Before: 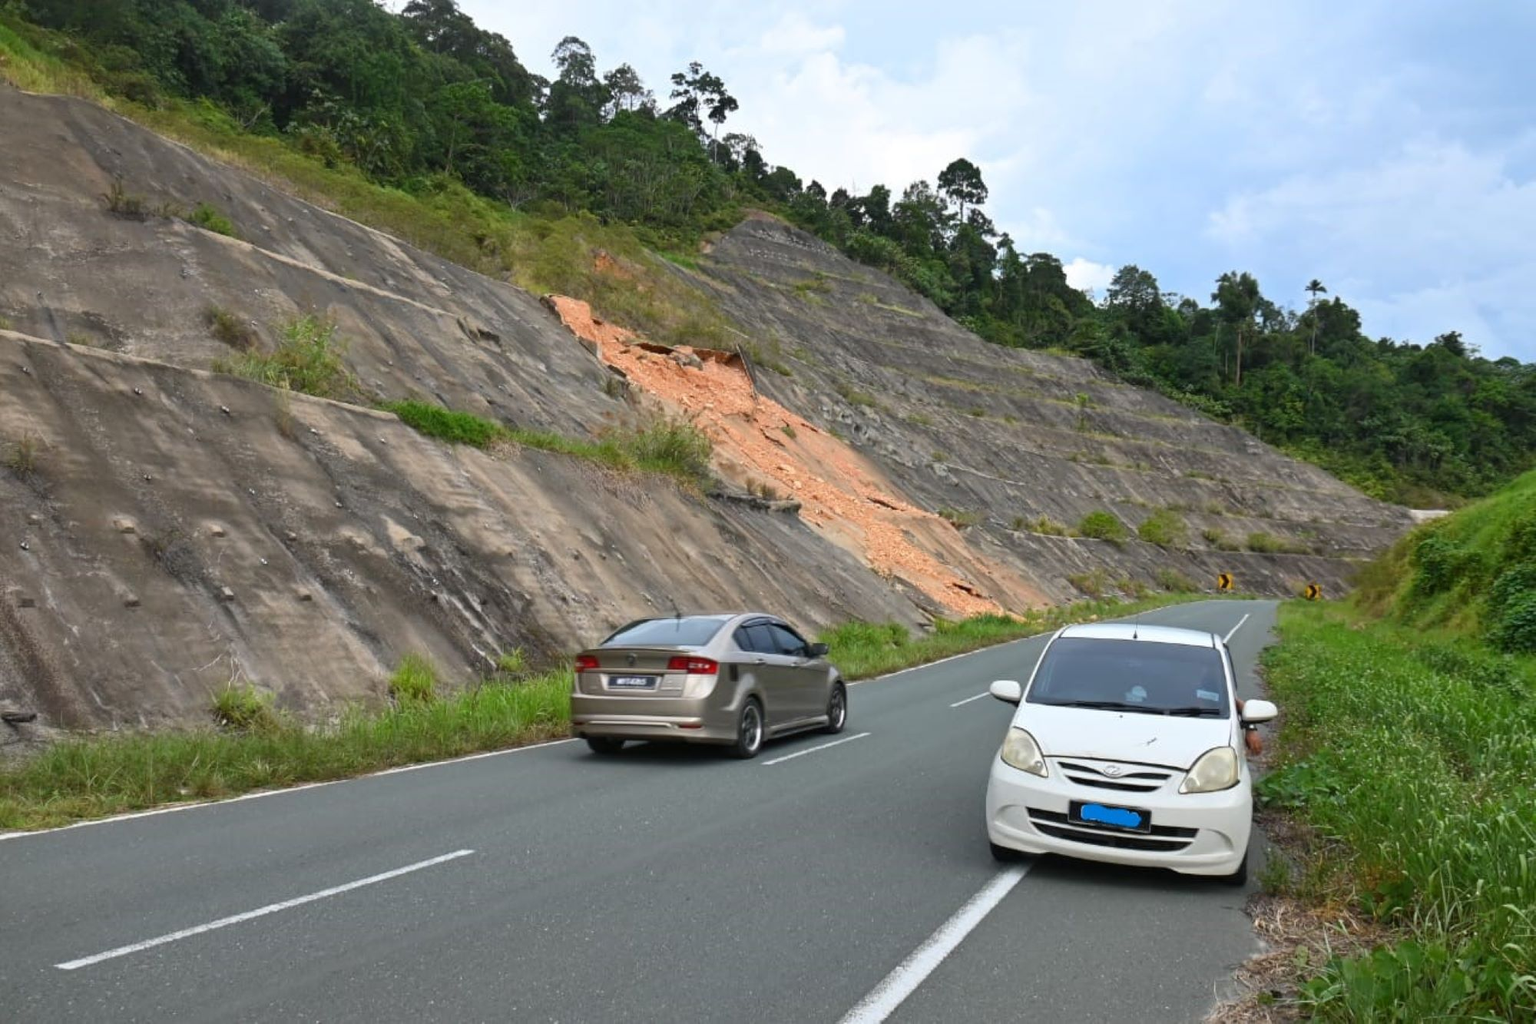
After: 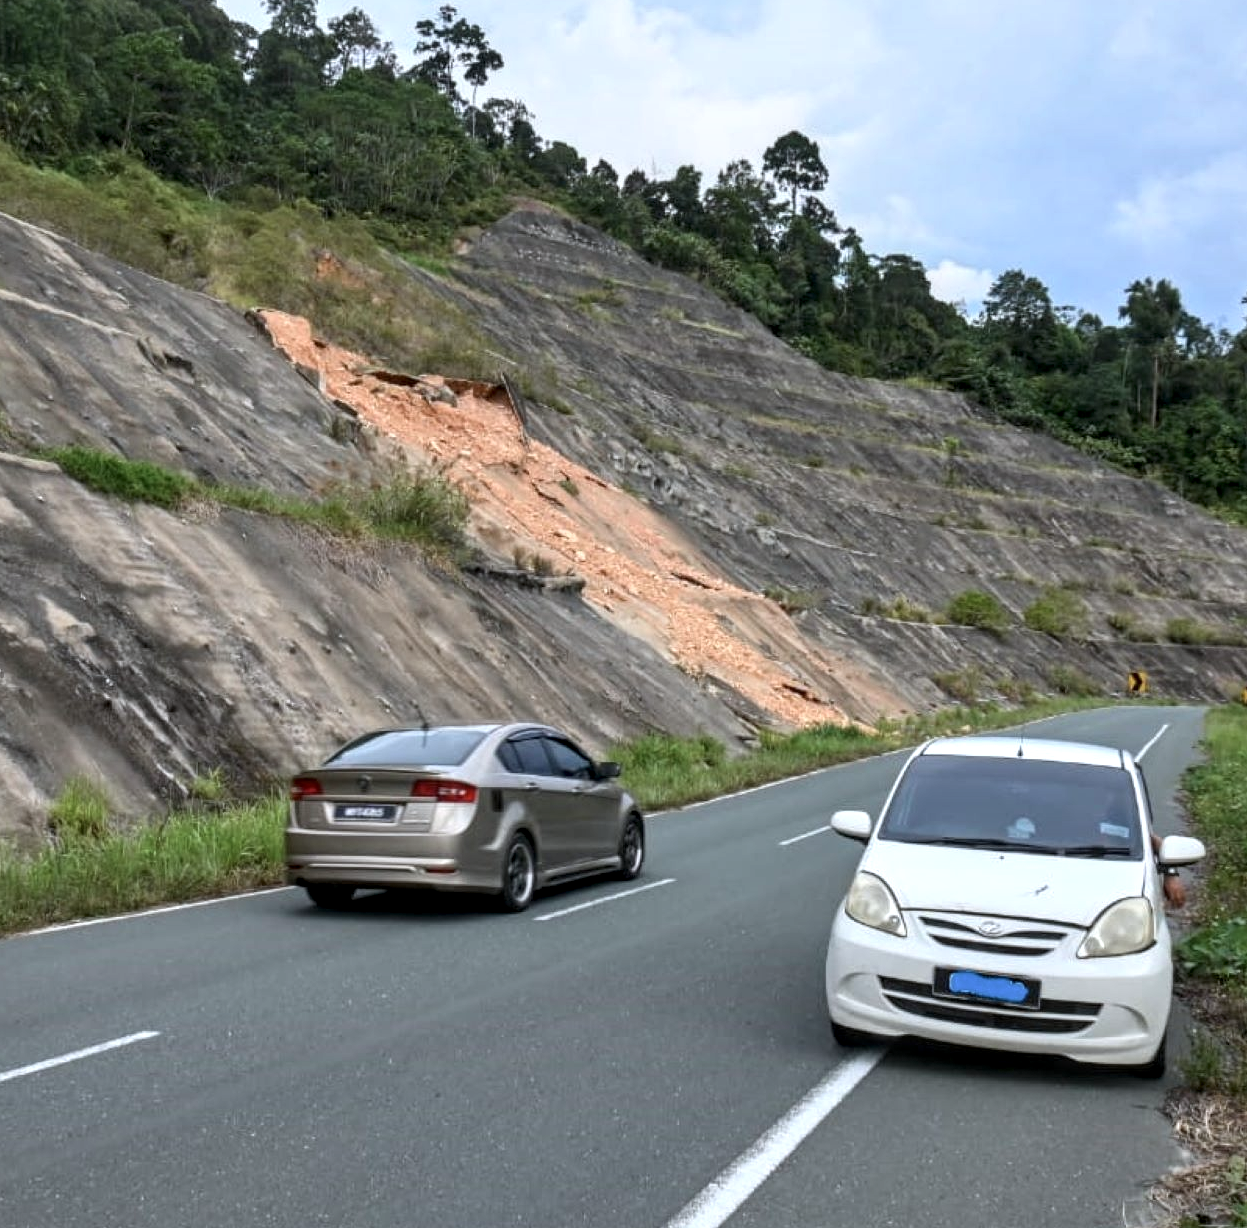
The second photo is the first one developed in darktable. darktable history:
crop and rotate: left 22.918%, top 5.629%, right 14.711%, bottom 2.247%
local contrast: highlights 60%, shadows 60%, detail 160%
contrast brightness saturation: contrast -0.11
color zones: curves: ch0 [(0, 0.5) (0.143, 0.5) (0.286, 0.5) (0.429, 0.504) (0.571, 0.5) (0.714, 0.509) (0.857, 0.5) (1, 0.5)]; ch1 [(0, 0.425) (0.143, 0.425) (0.286, 0.375) (0.429, 0.405) (0.571, 0.5) (0.714, 0.47) (0.857, 0.425) (1, 0.435)]; ch2 [(0, 0.5) (0.143, 0.5) (0.286, 0.5) (0.429, 0.517) (0.571, 0.5) (0.714, 0.51) (0.857, 0.5) (1, 0.5)]
white balance: red 0.976, blue 1.04
